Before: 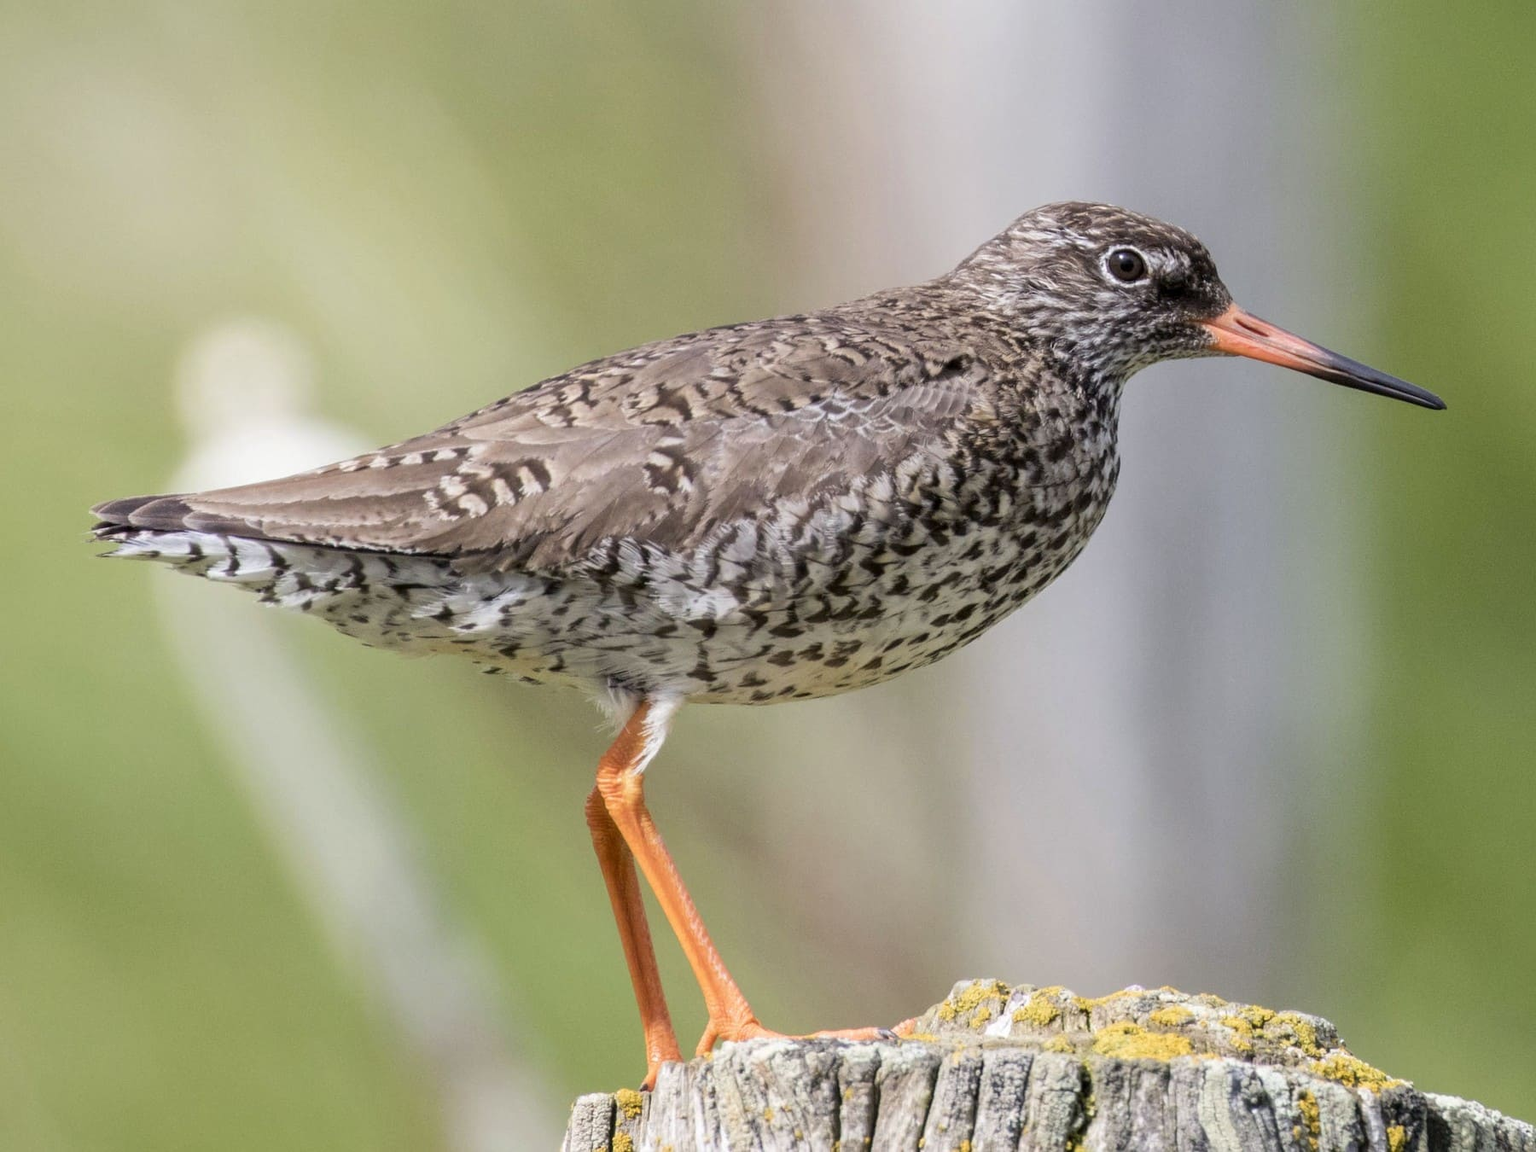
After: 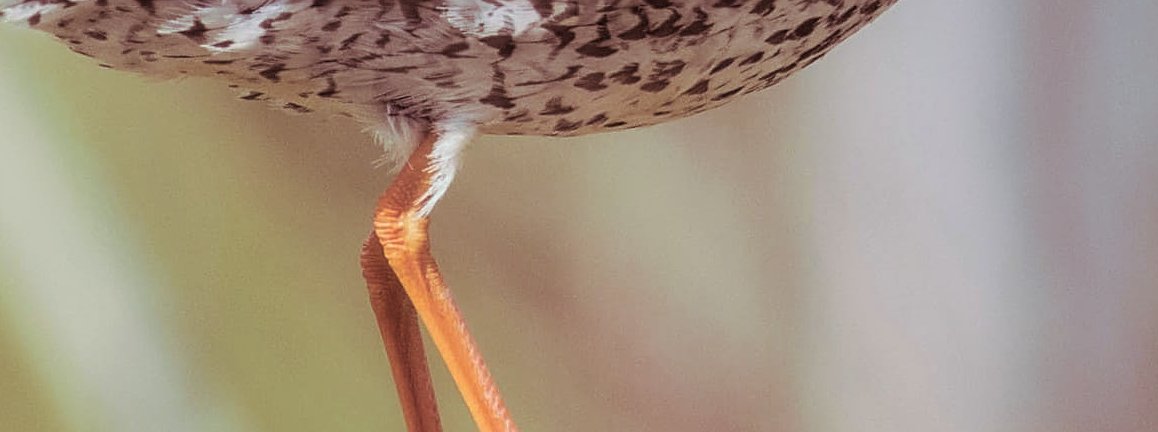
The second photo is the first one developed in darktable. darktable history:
contrast equalizer: y [[0.5, 0.486, 0.447, 0.446, 0.489, 0.5], [0.5 ×6], [0.5 ×6], [0 ×6], [0 ×6]]
sharpen: on, module defaults
split-toning: highlights › hue 180°
crop: left 18.091%, top 51.13%, right 17.525%, bottom 16.85%
